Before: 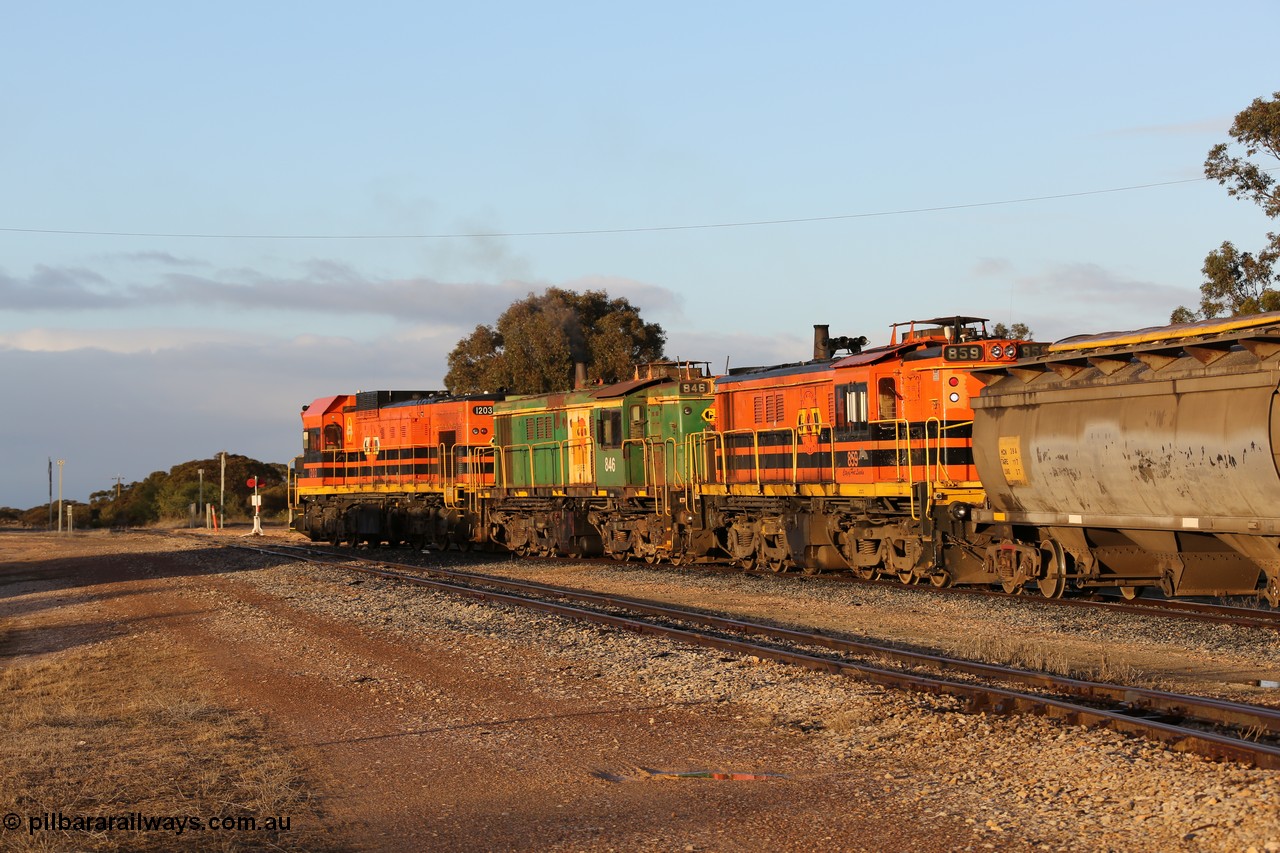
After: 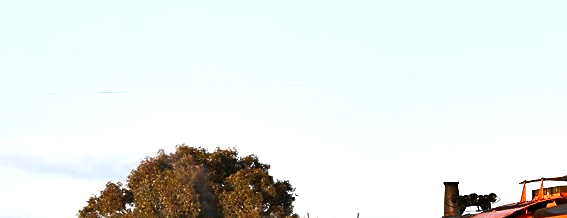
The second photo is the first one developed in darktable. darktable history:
local contrast: highlights 106%, shadows 99%, detail 119%, midtone range 0.2
sharpen: amount 0.49
exposure: black level correction 0, exposure 1.199 EV, compensate highlight preservation false
crop: left 28.915%, top 16.862%, right 26.72%, bottom 57.58%
shadows and highlights: shadows 47.84, highlights -42.69, highlights color adjustment 41.41%, soften with gaussian
contrast brightness saturation: contrast 0.072
